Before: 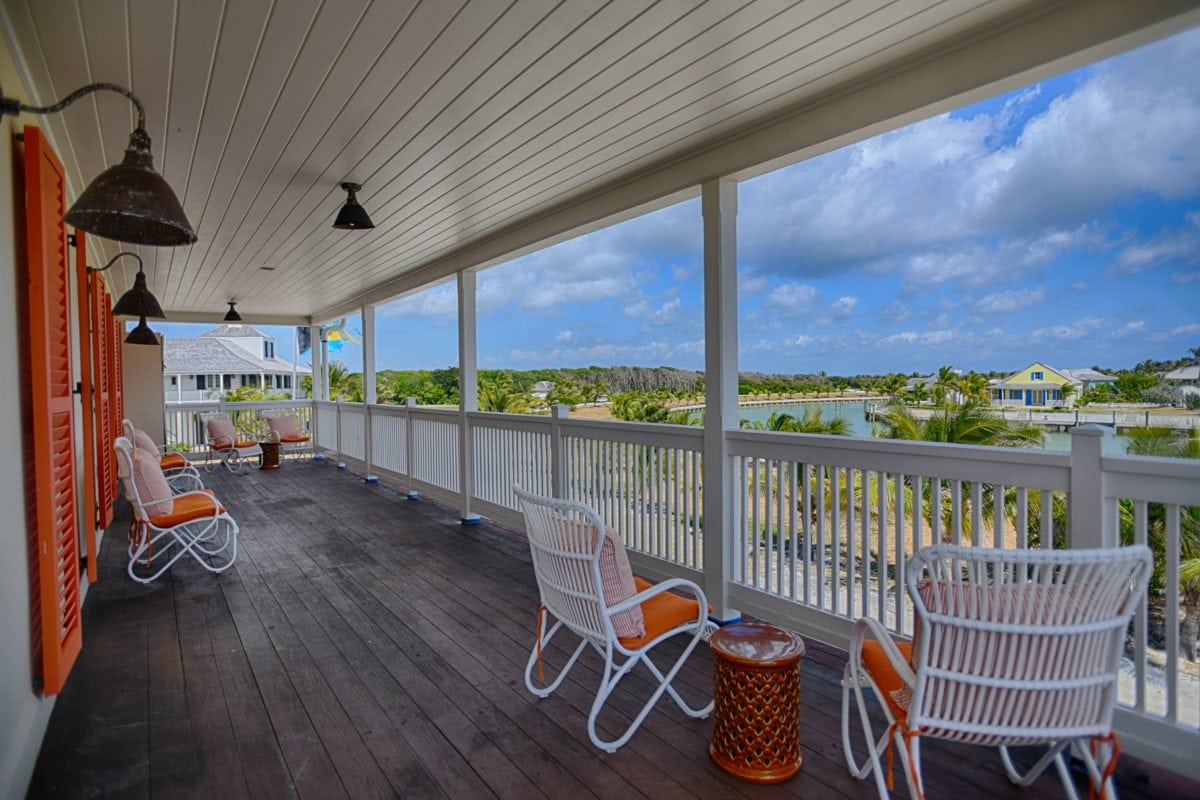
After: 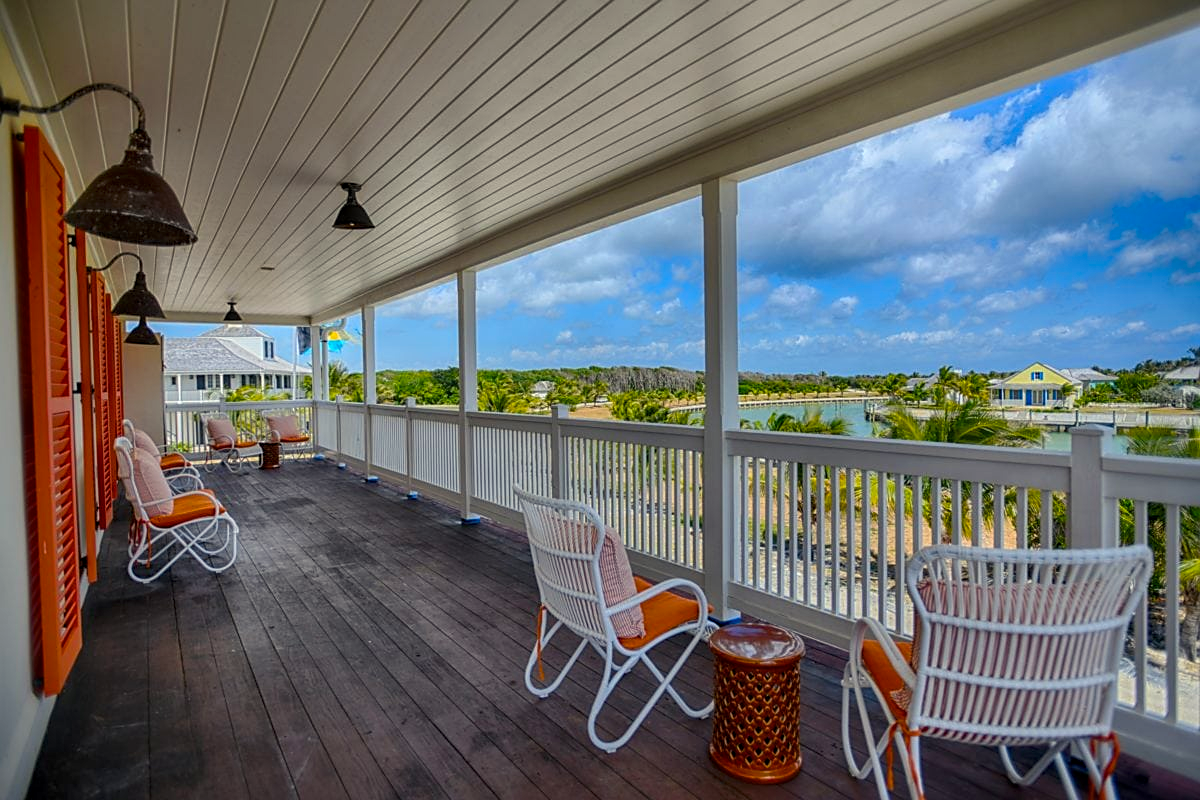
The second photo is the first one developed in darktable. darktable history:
sharpen: radius 1.595, amount 0.364, threshold 1.615
color balance rgb: highlights gain › luminance 5.853%, highlights gain › chroma 2.531%, highlights gain › hue 90.74°, linear chroma grading › global chroma 7.673%, perceptual saturation grading › global saturation 19.922%
base curve: preserve colors none
local contrast: on, module defaults
